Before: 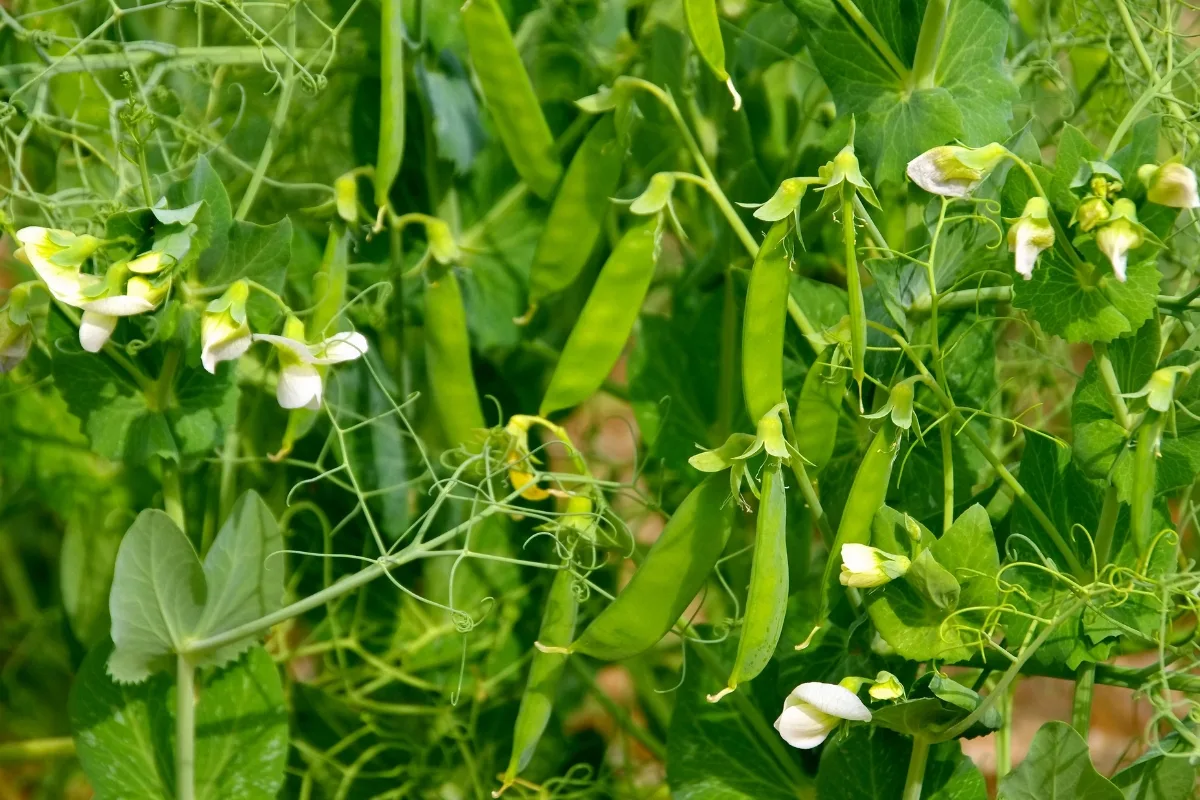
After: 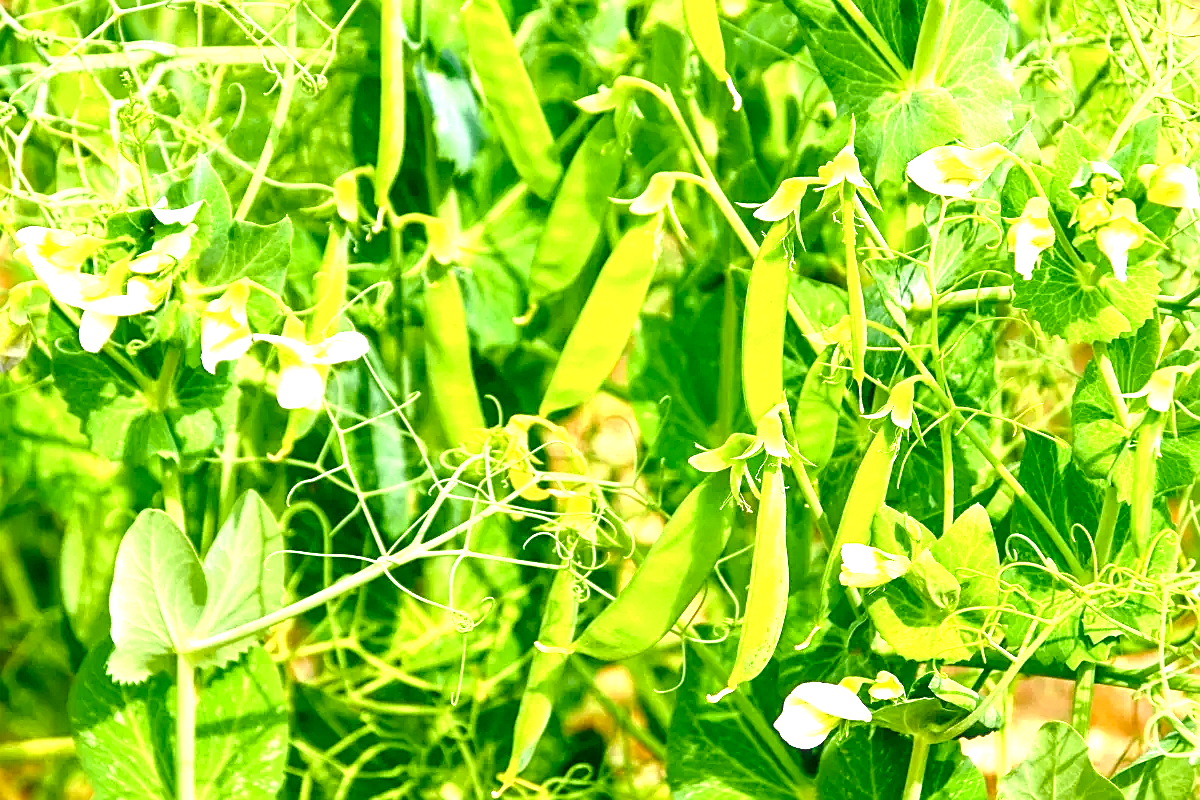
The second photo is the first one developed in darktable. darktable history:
exposure: black level correction 0, exposure 1.9 EV, compensate highlight preservation false
sharpen: on, module defaults
local contrast: detail 130%
color balance rgb: shadows lift › chroma 1%, shadows lift › hue 240.84°, highlights gain › chroma 2%, highlights gain › hue 73.2°, global offset › luminance -0.5%, perceptual saturation grading › global saturation 20%, perceptual saturation grading › highlights -25%, perceptual saturation grading › shadows 50%, global vibrance 15%
white balance: red 0.978, blue 0.999
